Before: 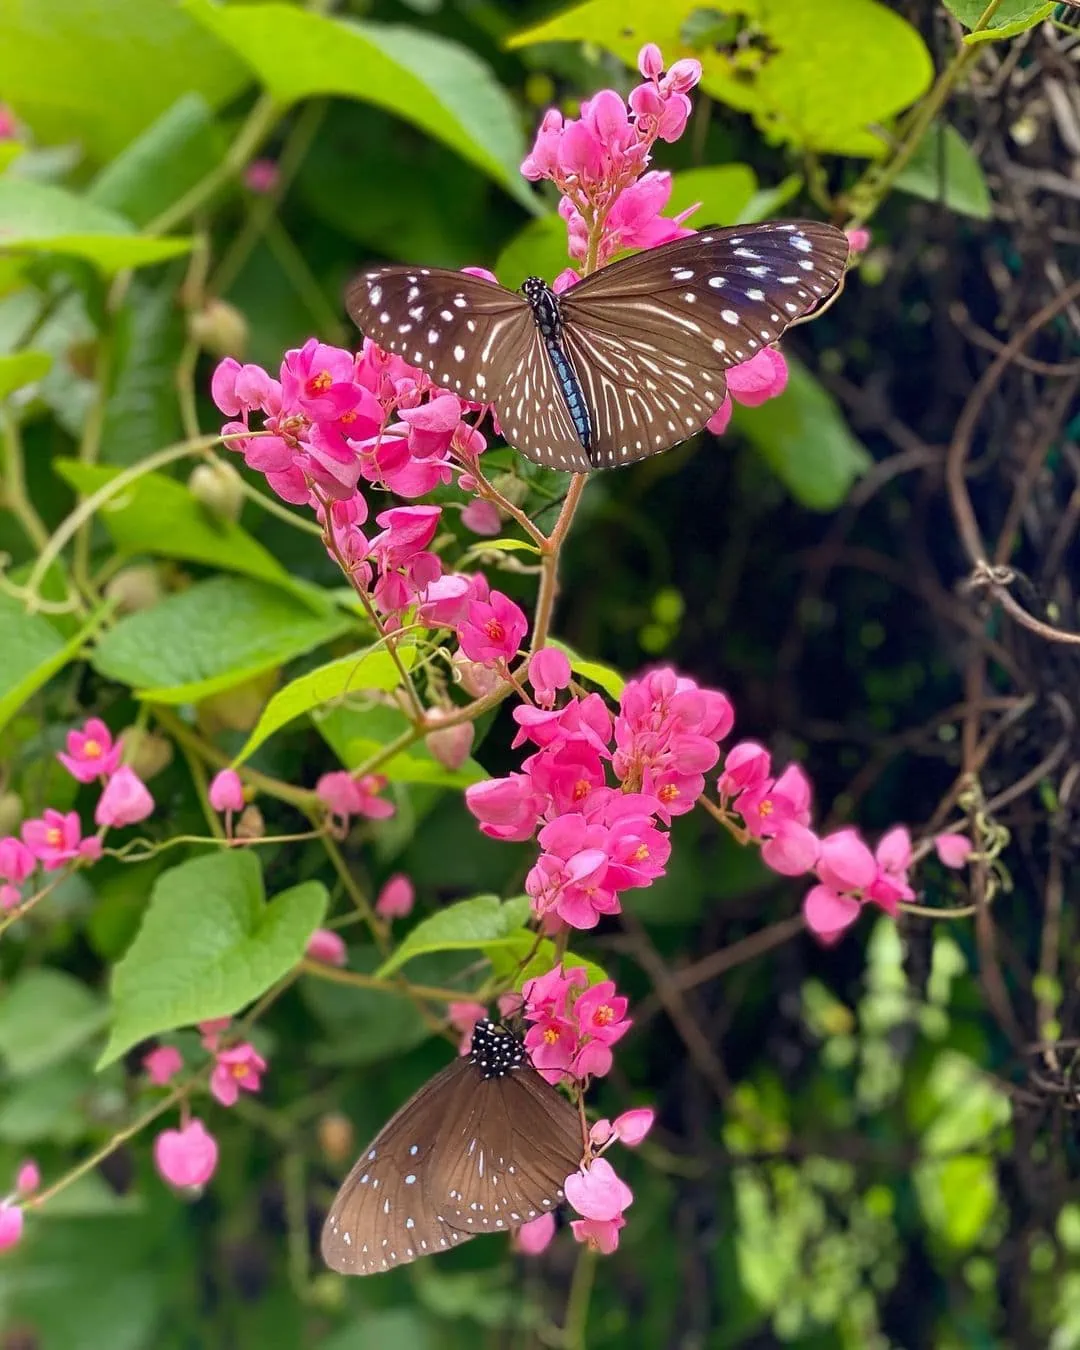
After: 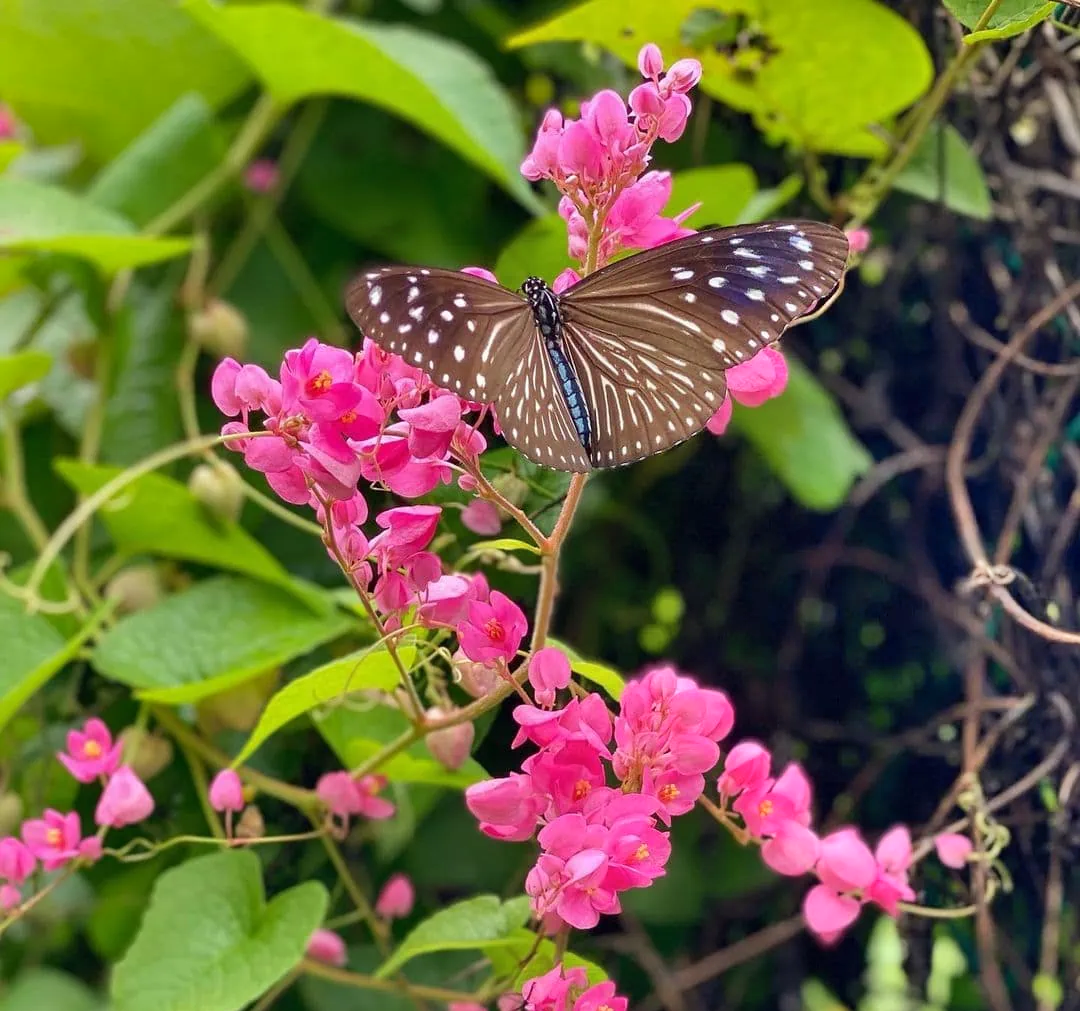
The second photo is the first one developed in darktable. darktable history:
crop: bottom 24.967%
shadows and highlights: shadows 52.34, highlights -28.23, soften with gaussian
